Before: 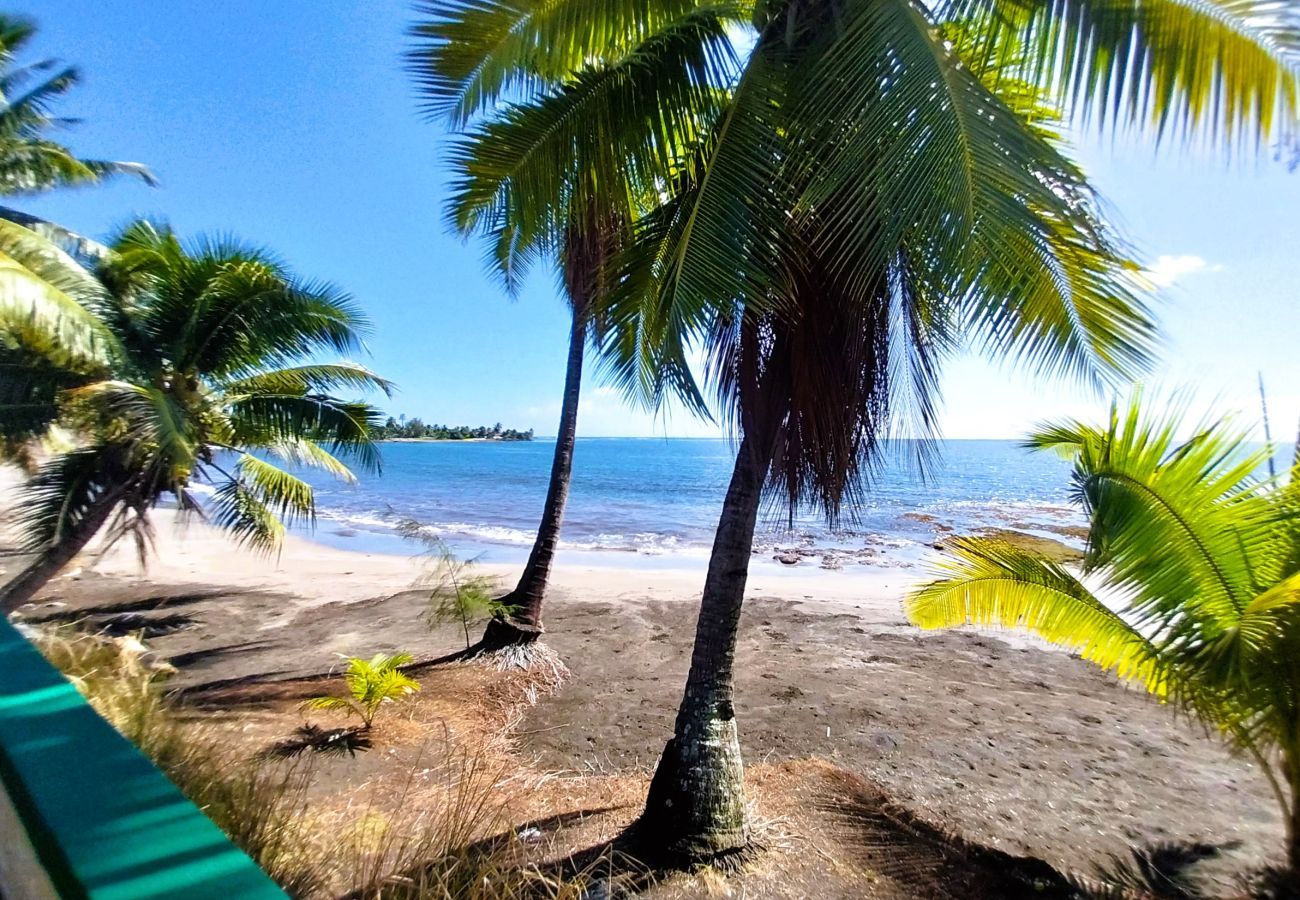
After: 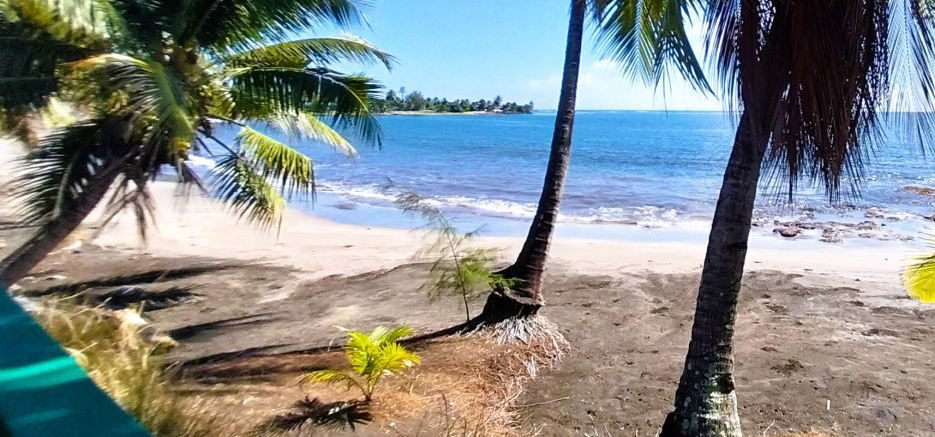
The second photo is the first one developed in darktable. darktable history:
crop: top 36.425%, right 28.056%, bottom 14.947%
